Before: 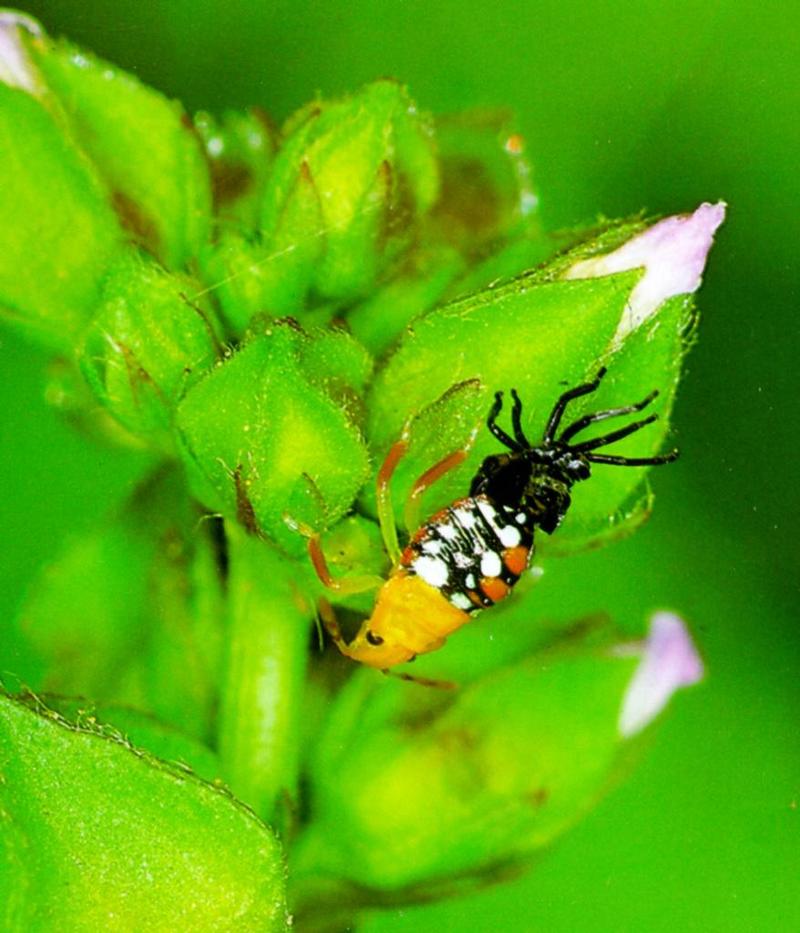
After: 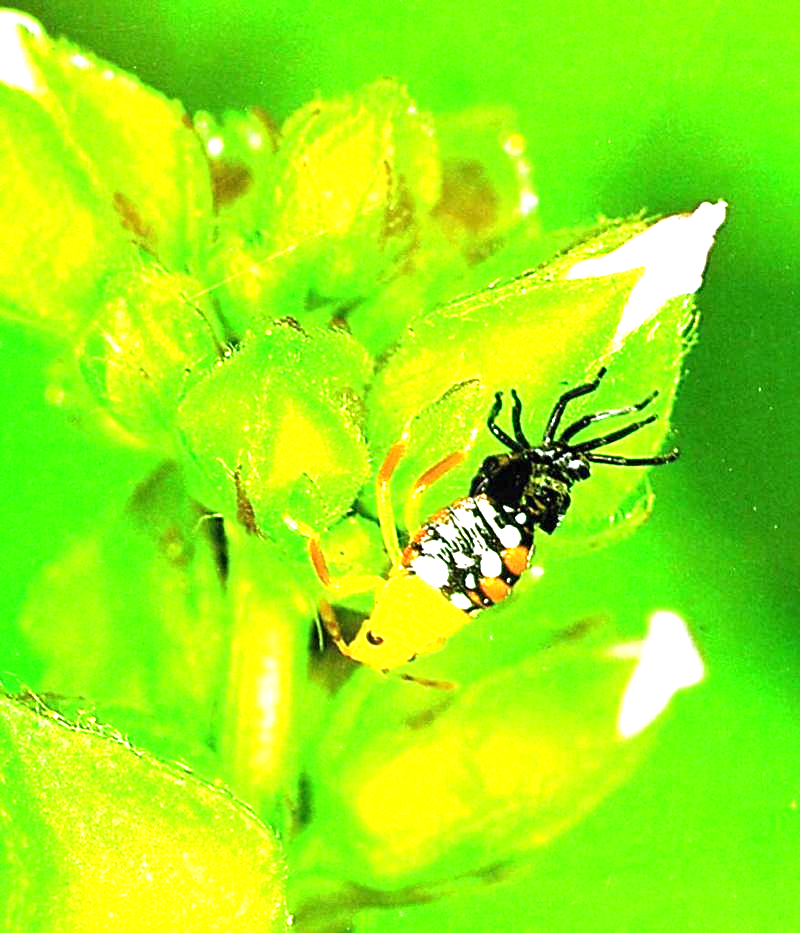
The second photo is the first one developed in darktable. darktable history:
sharpen: on, module defaults
exposure: black level correction 0, exposure 1.908 EV, compensate exposure bias true, compensate highlight preservation false
